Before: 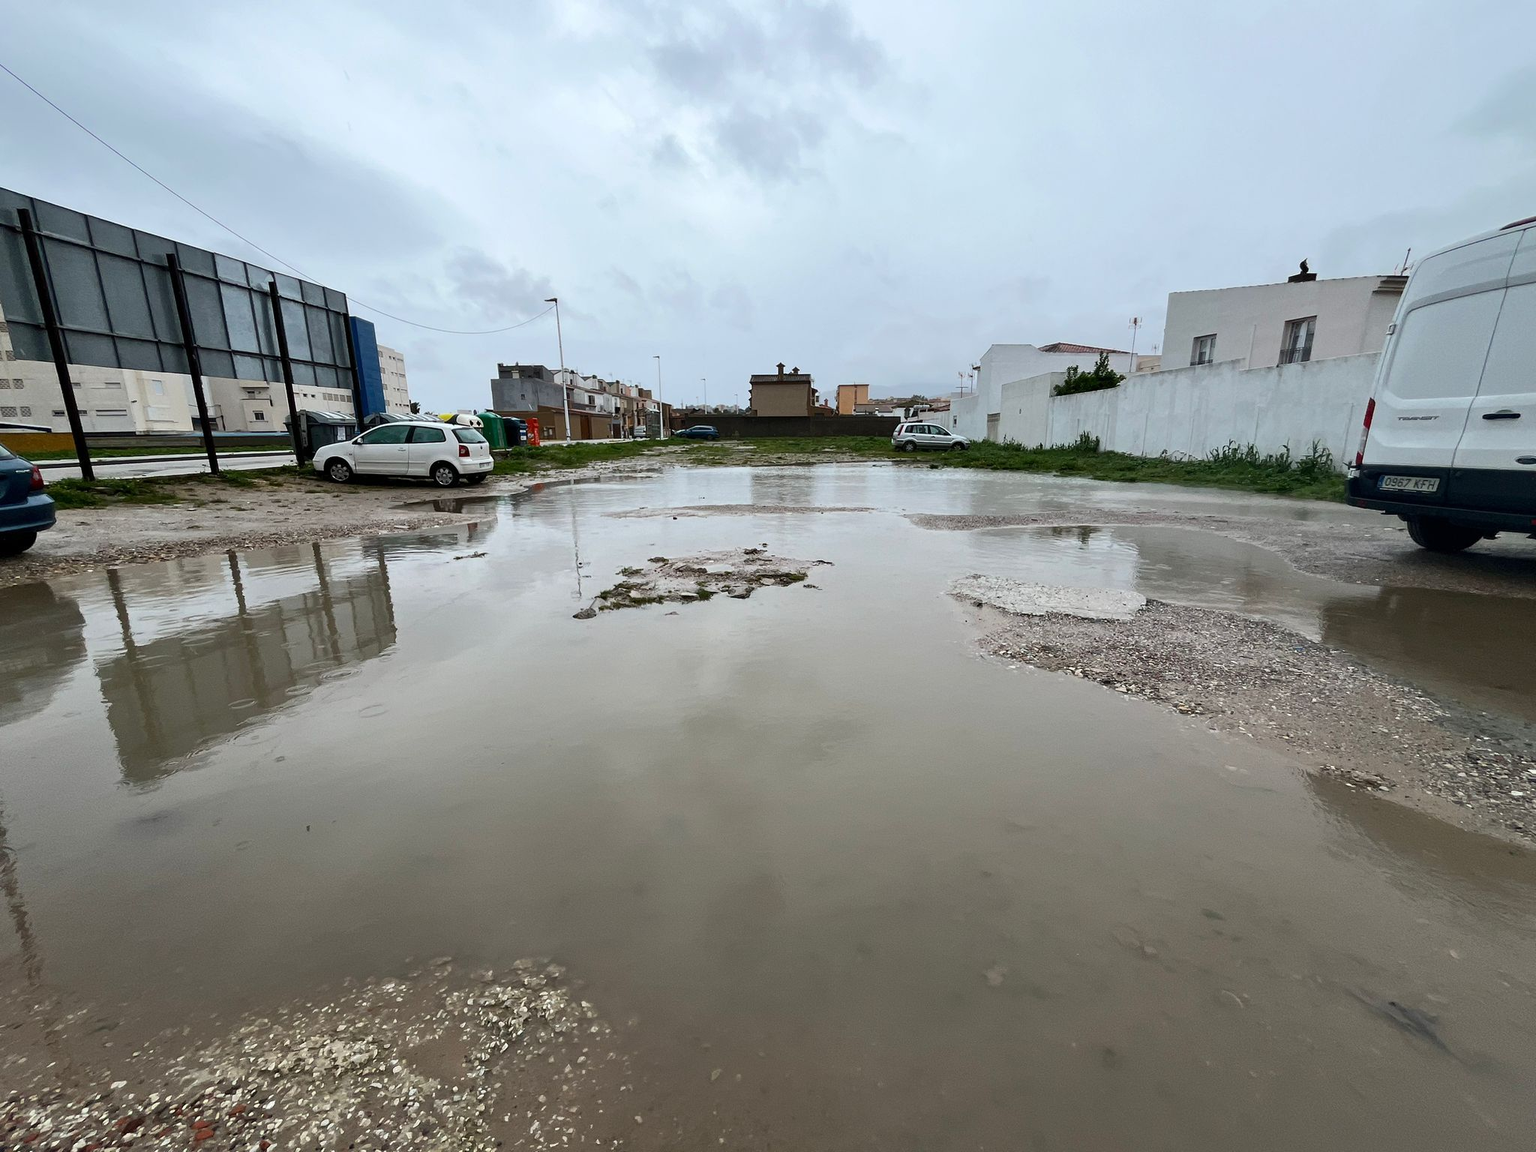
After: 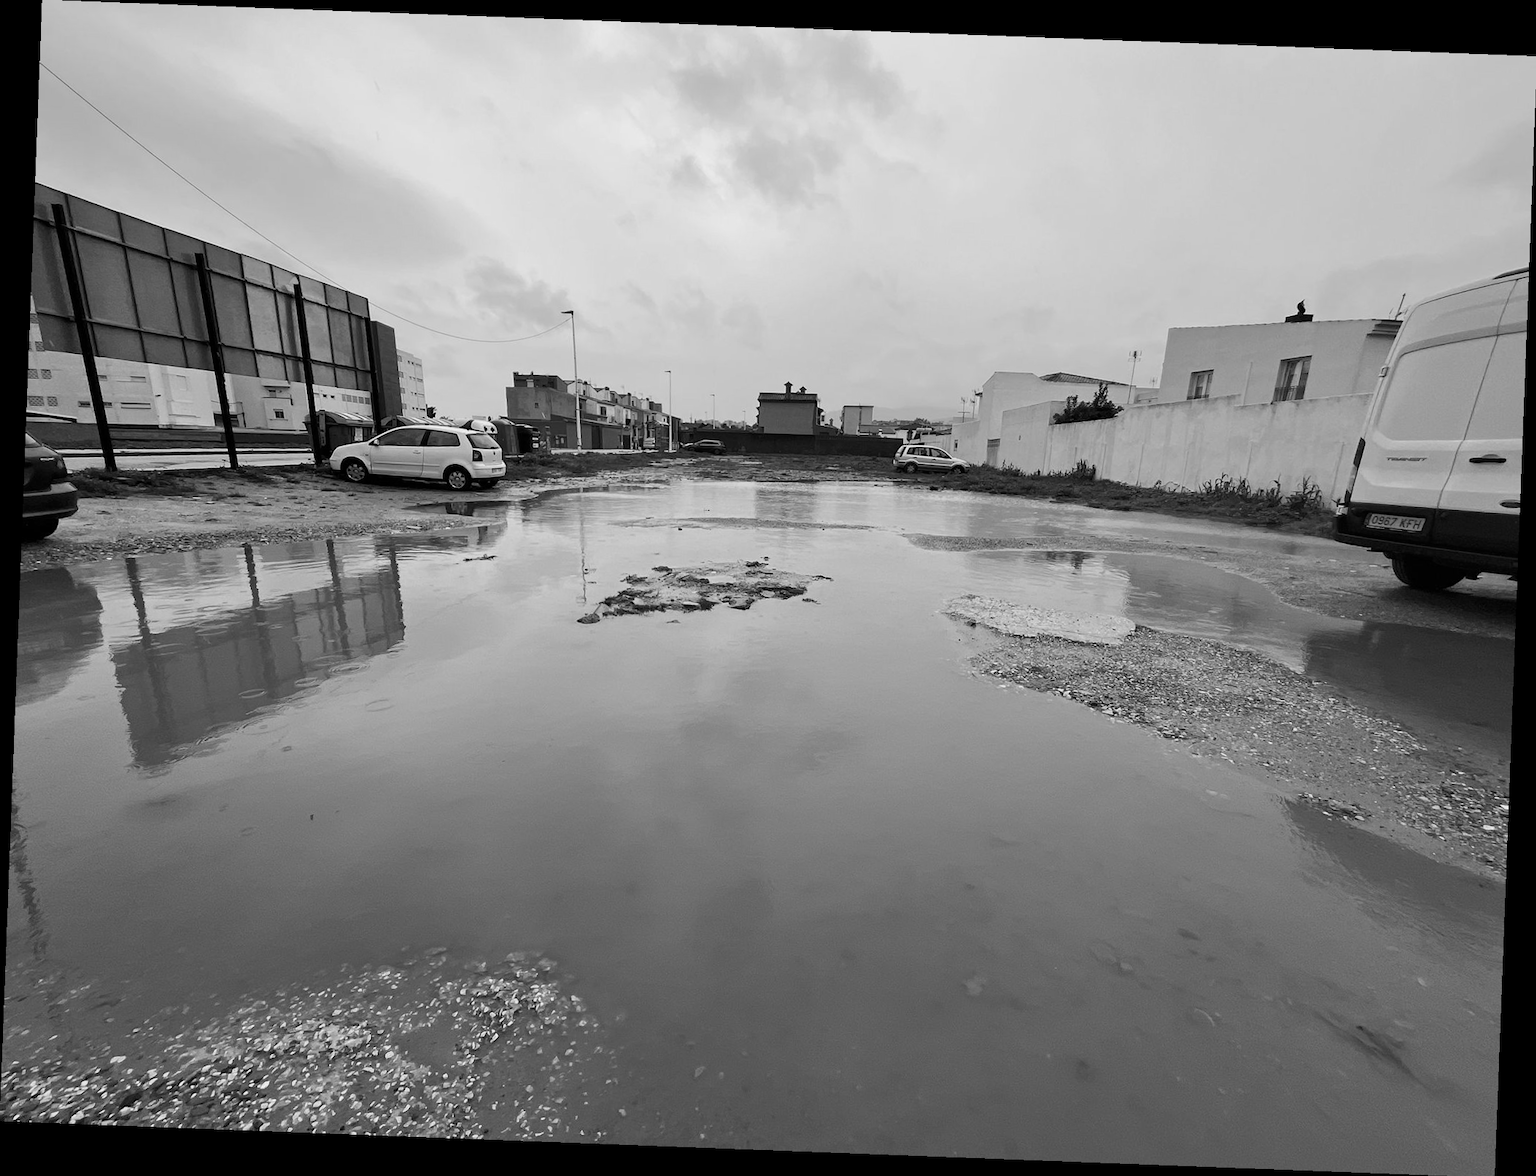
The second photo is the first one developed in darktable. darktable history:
rotate and perspective: rotation 2.17°, automatic cropping off
exposure: exposure 0.081 EV, compensate highlight preservation false
monochrome: a -92.57, b 58.91
